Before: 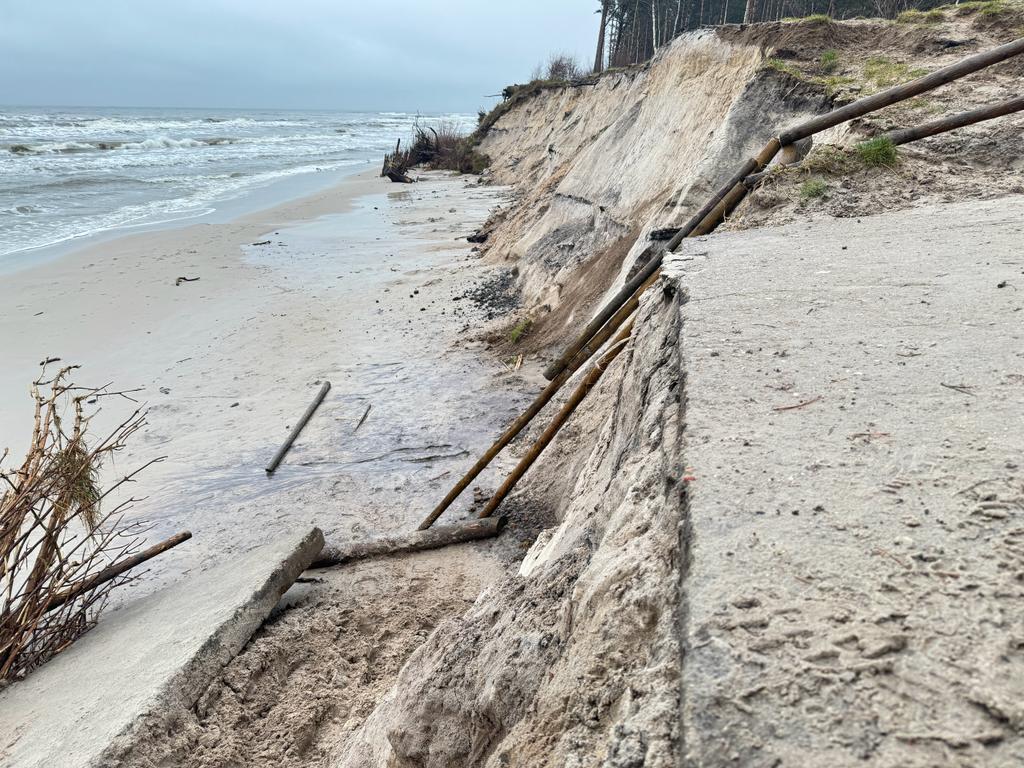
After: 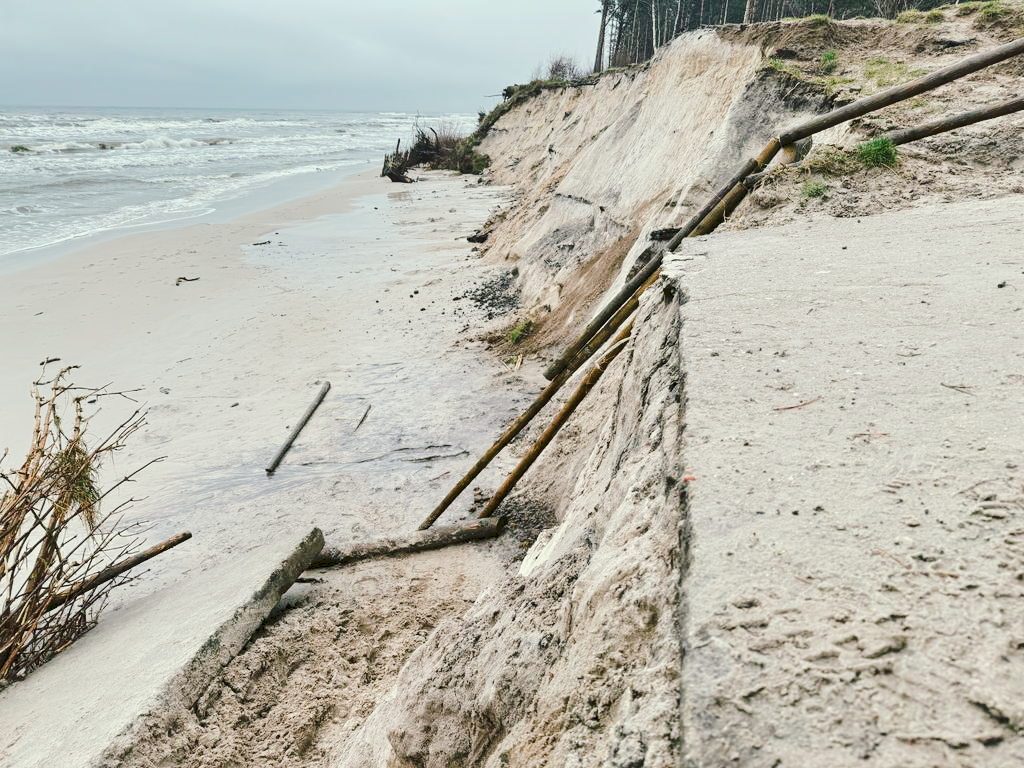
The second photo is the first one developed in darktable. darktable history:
tone curve: curves: ch0 [(0, 0) (0.003, 0.096) (0.011, 0.097) (0.025, 0.096) (0.044, 0.099) (0.069, 0.109) (0.1, 0.129) (0.136, 0.149) (0.177, 0.176) (0.224, 0.22) (0.277, 0.288) (0.335, 0.385) (0.399, 0.49) (0.468, 0.581) (0.543, 0.661) (0.623, 0.729) (0.709, 0.79) (0.801, 0.849) (0.898, 0.912) (1, 1)], preserve colors none
color look up table: target L [95.99, 89.52, 90.52, 84.75, 68.88, 64.39, 66.36, 52.6, 45.39, 44.62, 37.91, 34.5, 15.2, 200.56, 83.88, 82.56, 79.09, 66.99, 71.13, 57.03, 49.43, 49.51, 47.63, 47.18, 47.65, 30.86, 32.1, 30.51, 81.78, 60.96, 65.57, 72.14, 55.67, 50.37, 49.65, 46.13, 40.39, 32.86, 31.18, 24.4, 11.36, 2.493, 86.45, 86.34, 78.42, 59.19, 50.08, 40.92, 10.66], target a [-10.93, -29.41, -24.54, -42.96, -40.49, -37.24, -6.824, -50.07, -33.74, -18.45, -28.97, -23.44, -30.76, 0, 11.15, -0.783, 11.46, 40.22, 6.664, 59.49, 4.769, 32.69, 43.46, 72.17, 65.8, 3.991, 21.16, 37.28, 25.67, 7.306, 18.59, 51.13, 72.2, 43.75, 2.182, 62.76, 42.59, 33.92, 18.3, 6.164, 23.14, 15.85, -47.33, -24.98, -44.17, -22.33, -16.84, -15.58, -14.57], target b [29.71, 44.06, 21.72, 21.41, 6.258, 41.66, 25.07, 38.16, 16.9, 4.112, 29.78, 22.08, 25.45, 0, 27.3, 60.97, 80.16, 60.42, 8.179, 32.95, 43.71, 29.83, 49.06, 26.3, 57.91, 6.124, 54.43, 42.53, -8.774, -19.2, -37.03, -27.29, -1.604, 3.551, -5.043, -25.95, -53.81, -19.17, -65.82, -29.94, -38.69, 3.638, -2.095, -6.778, -17.85, -12.42, -39.5, -18.67, 4.436], num patches 49
